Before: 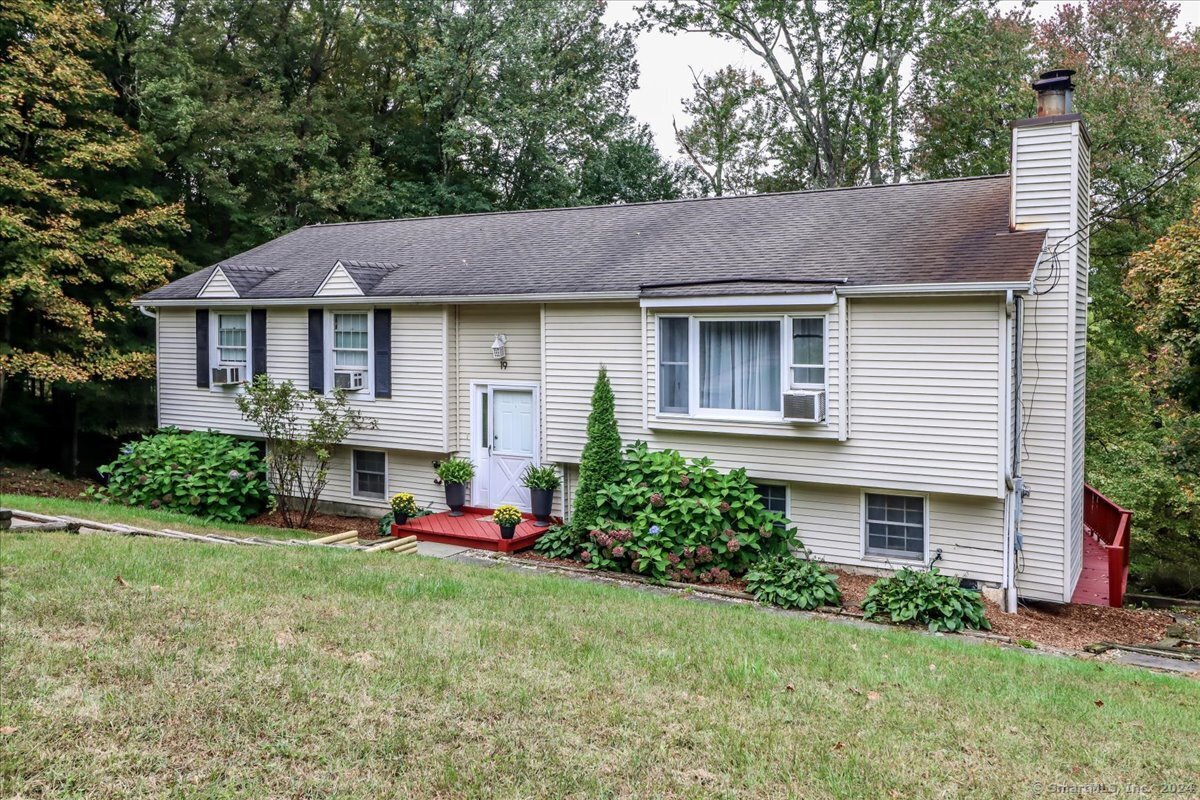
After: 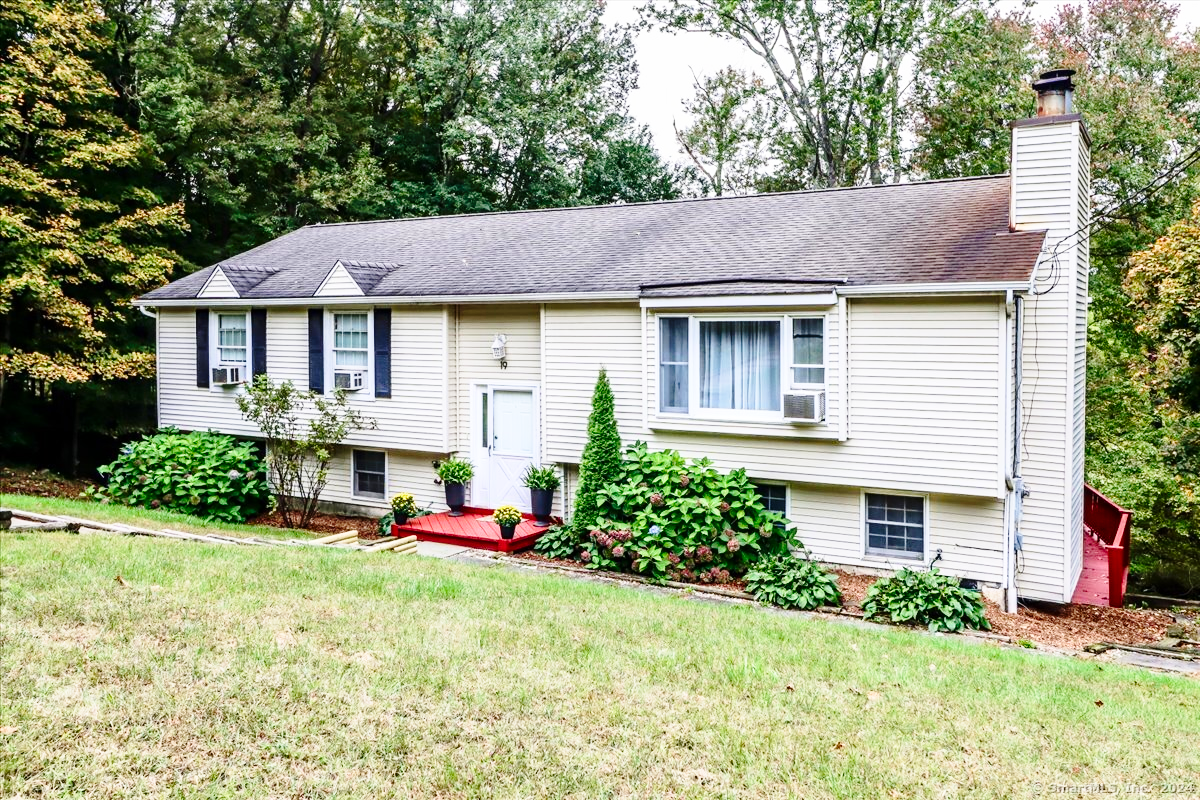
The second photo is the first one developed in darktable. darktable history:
contrast brightness saturation: contrast 0.15, brightness -0.01, saturation 0.1
base curve: curves: ch0 [(0, 0) (0.028, 0.03) (0.121, 0.232) (0.46, 0.748) (0.859, 0.968) (1, 1)], preserve colors none
